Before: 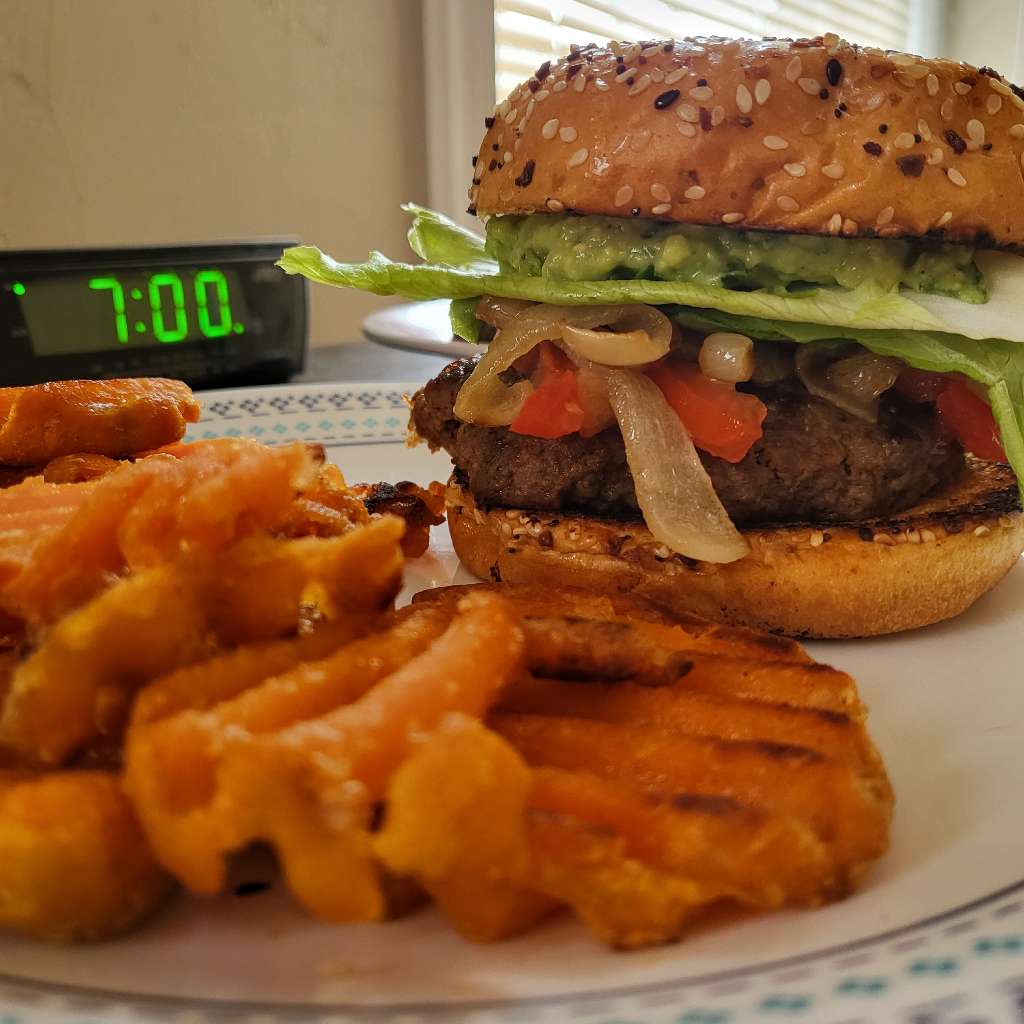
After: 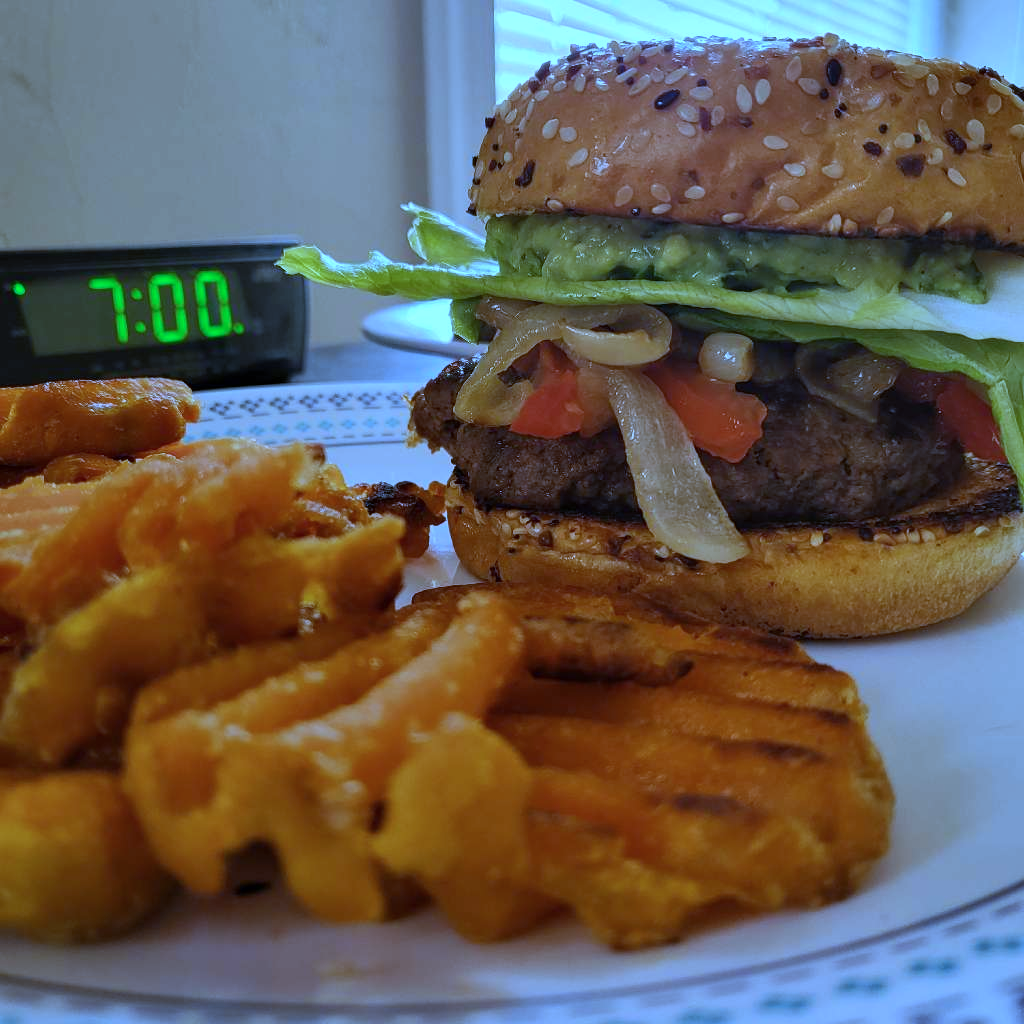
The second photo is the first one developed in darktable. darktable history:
color correction: highlights a* -4.18, highlights b* -10.81
white balance: red 0.766, blue 1.537
